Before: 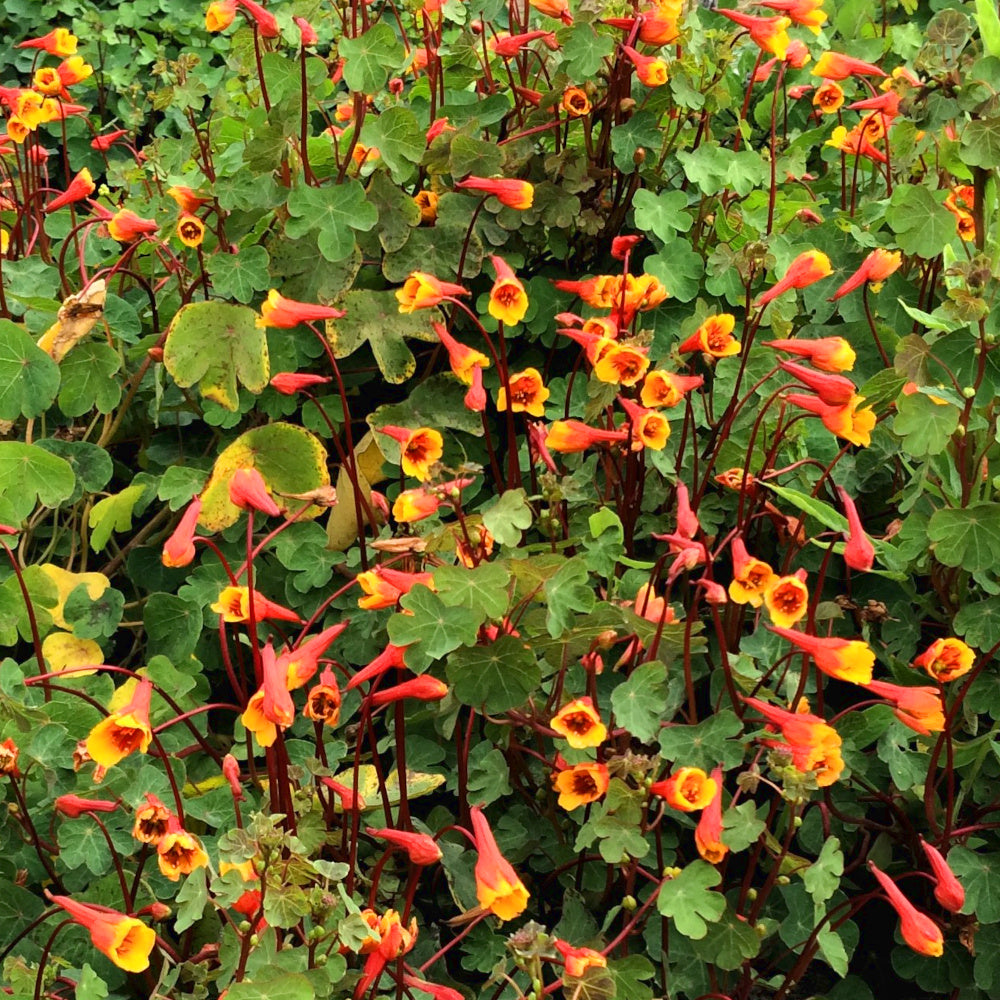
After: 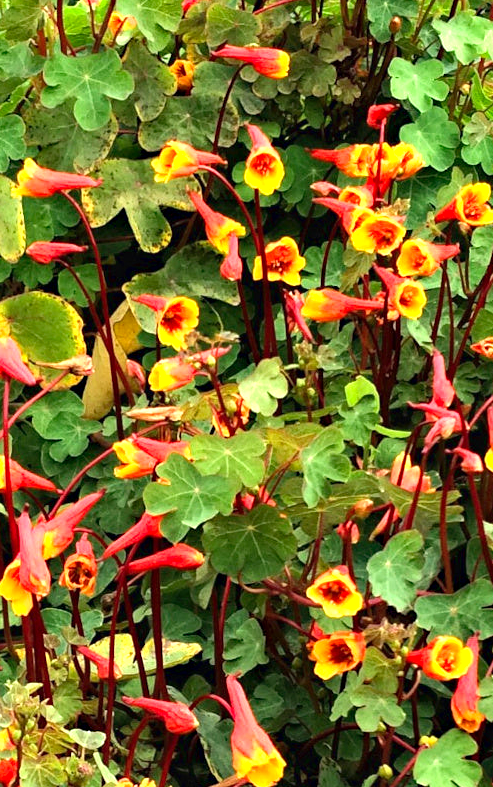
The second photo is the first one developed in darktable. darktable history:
levels: levels [0, 0.394, 0.787]
crop and rotate: angle 0.019°, left 24.415%, top 13.11%, right 26.187%, bottom 8.137%
haze removal: compatibility mode true, adaptive false
